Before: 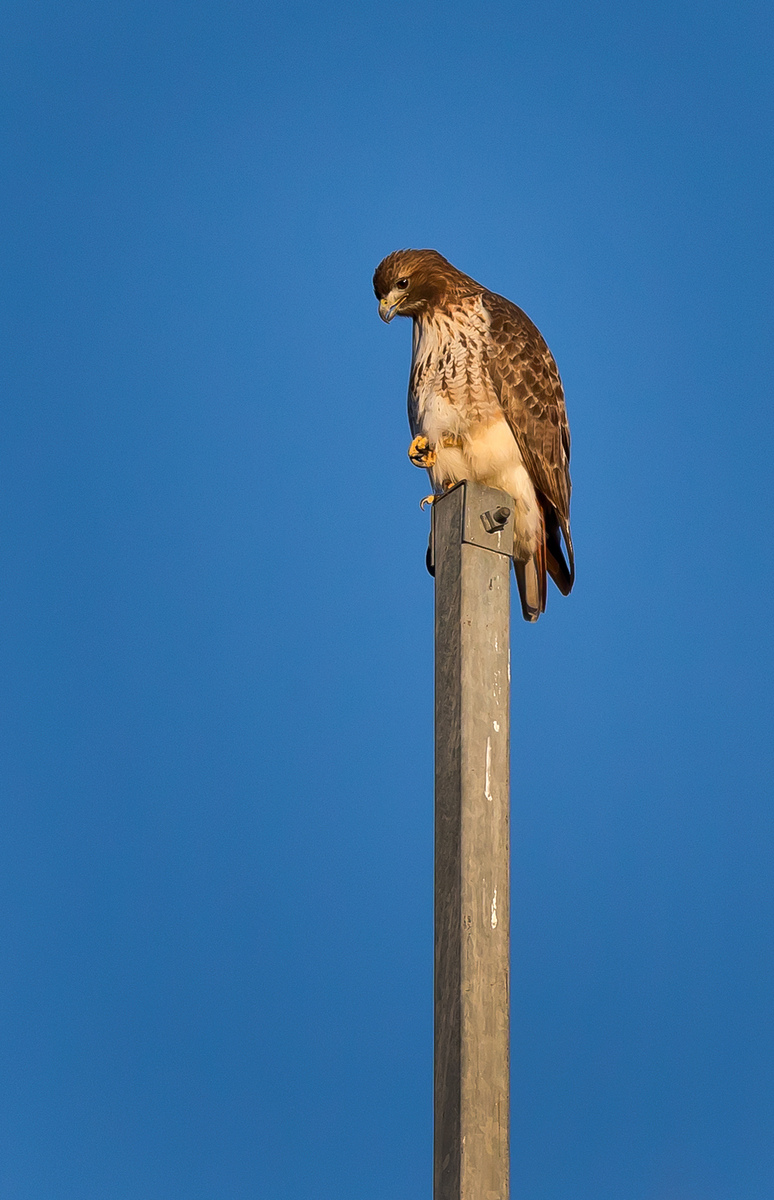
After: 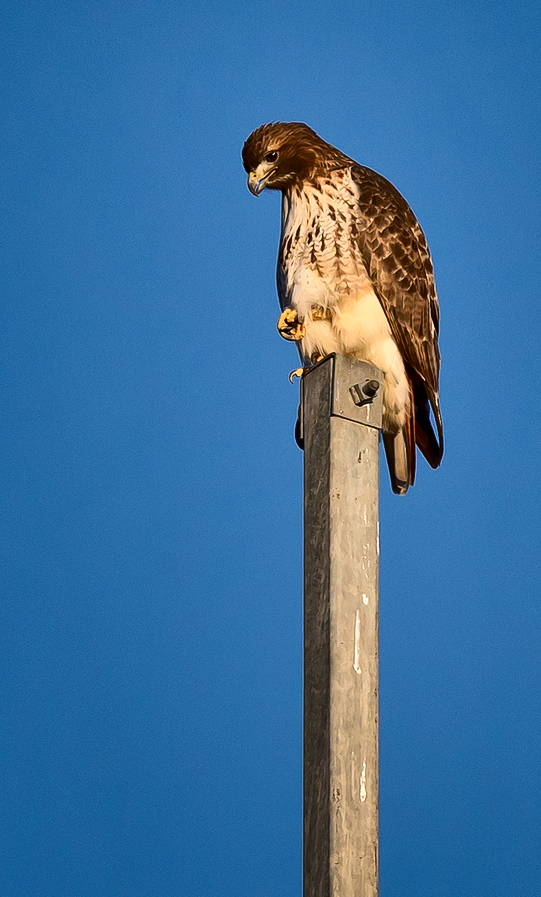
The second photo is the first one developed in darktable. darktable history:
contrast brightness saturation: contrast 0.28
crop and rotate: left 17.046%, top 10.659%, right 12.989%, bottom 14.553%
